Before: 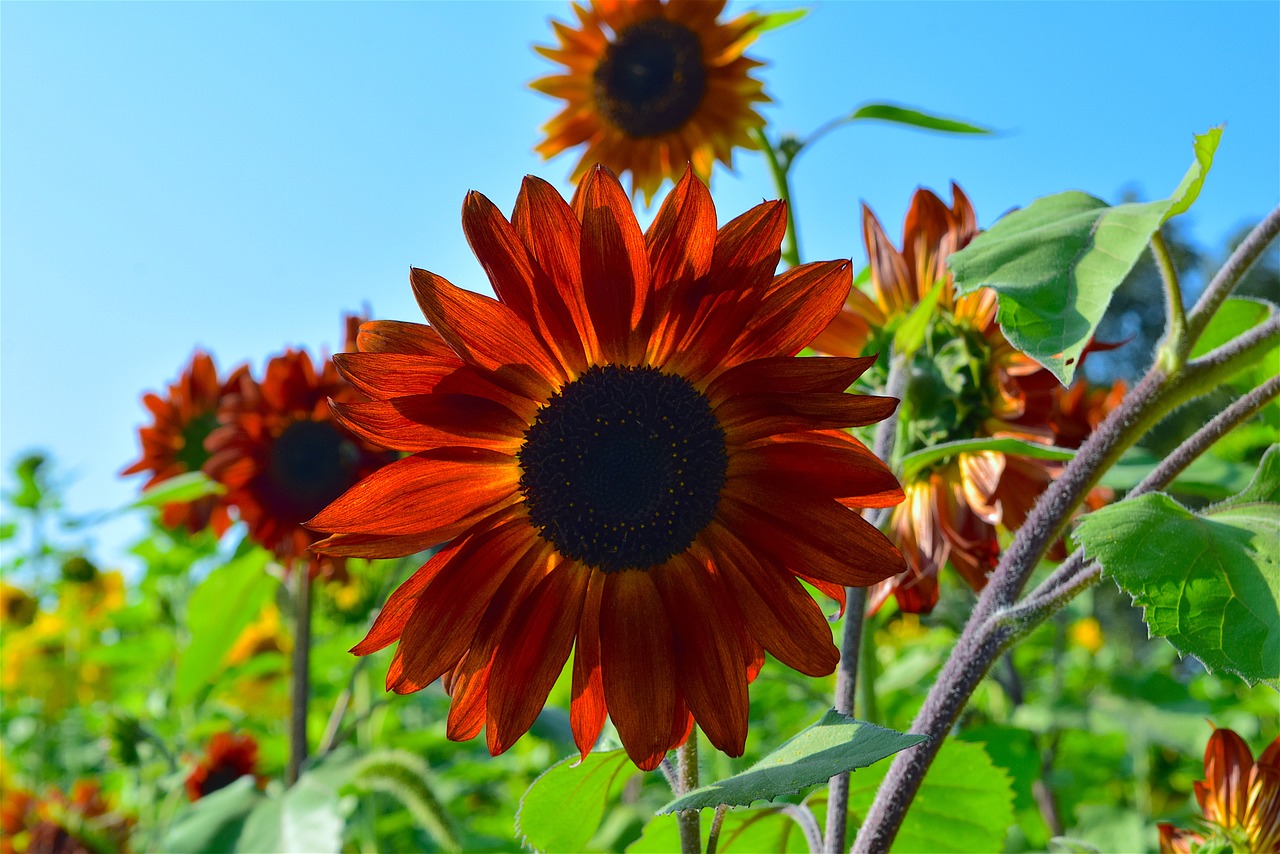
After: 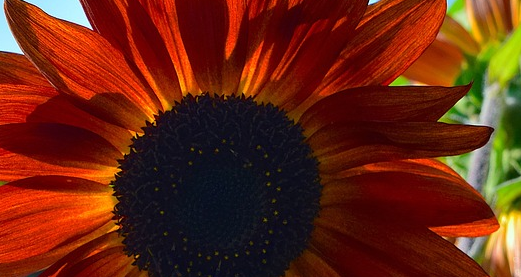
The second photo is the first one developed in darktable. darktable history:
exposure: compensate exposure bias true, compensate highlight preservation false
crop: left 31.761%, top 31.739%, right 27.461%, bottom 35.759%
